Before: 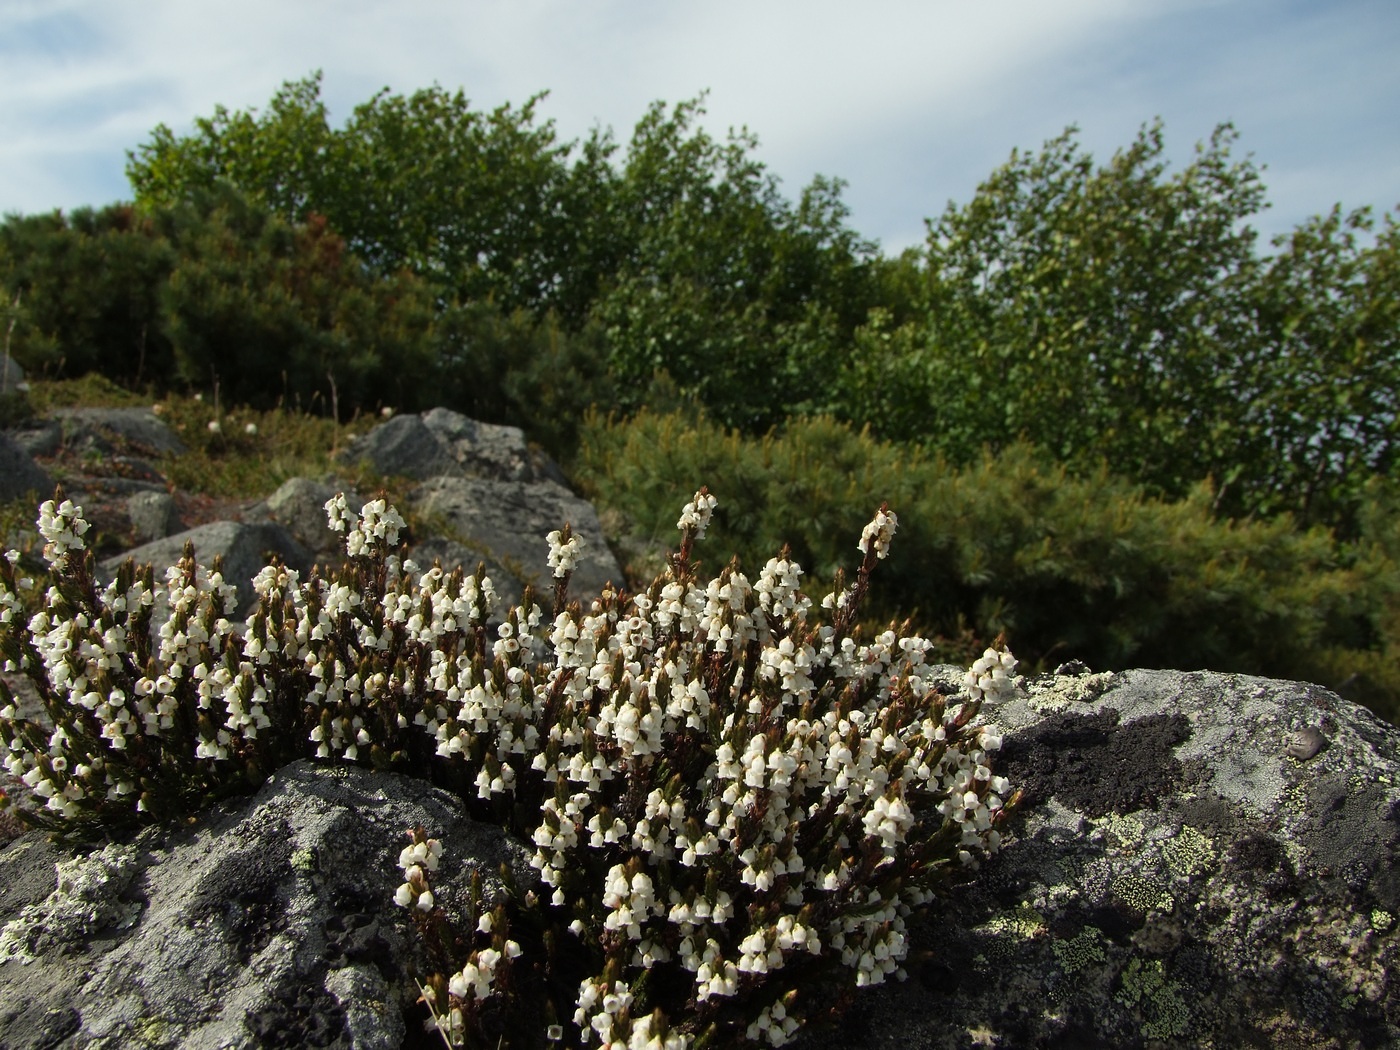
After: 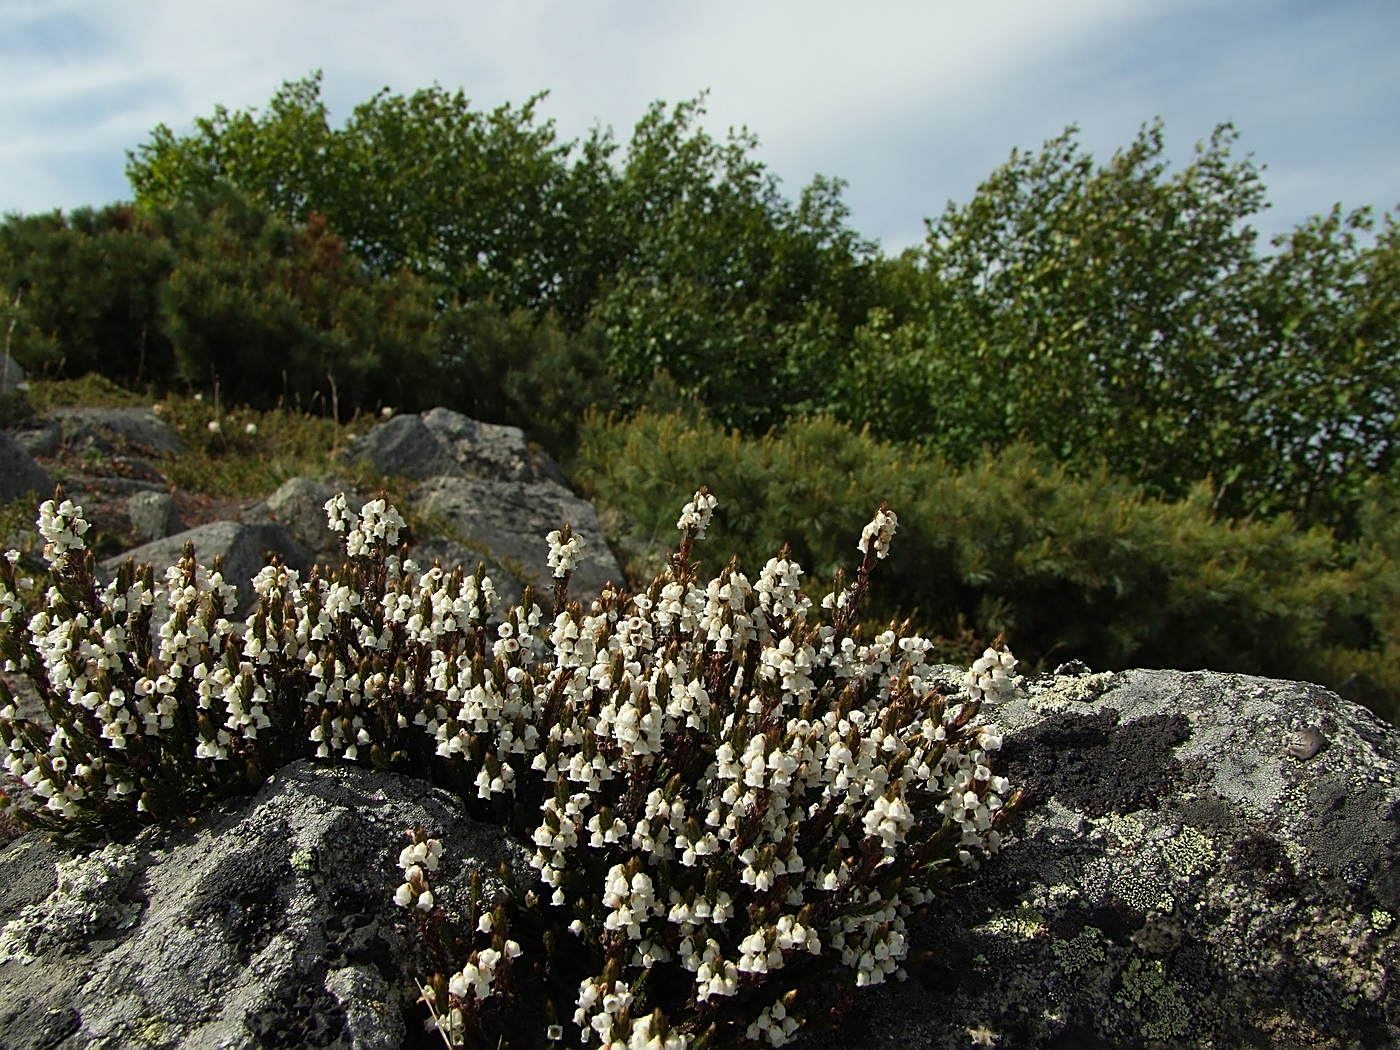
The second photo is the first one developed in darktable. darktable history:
sharpen: amount 0.536
